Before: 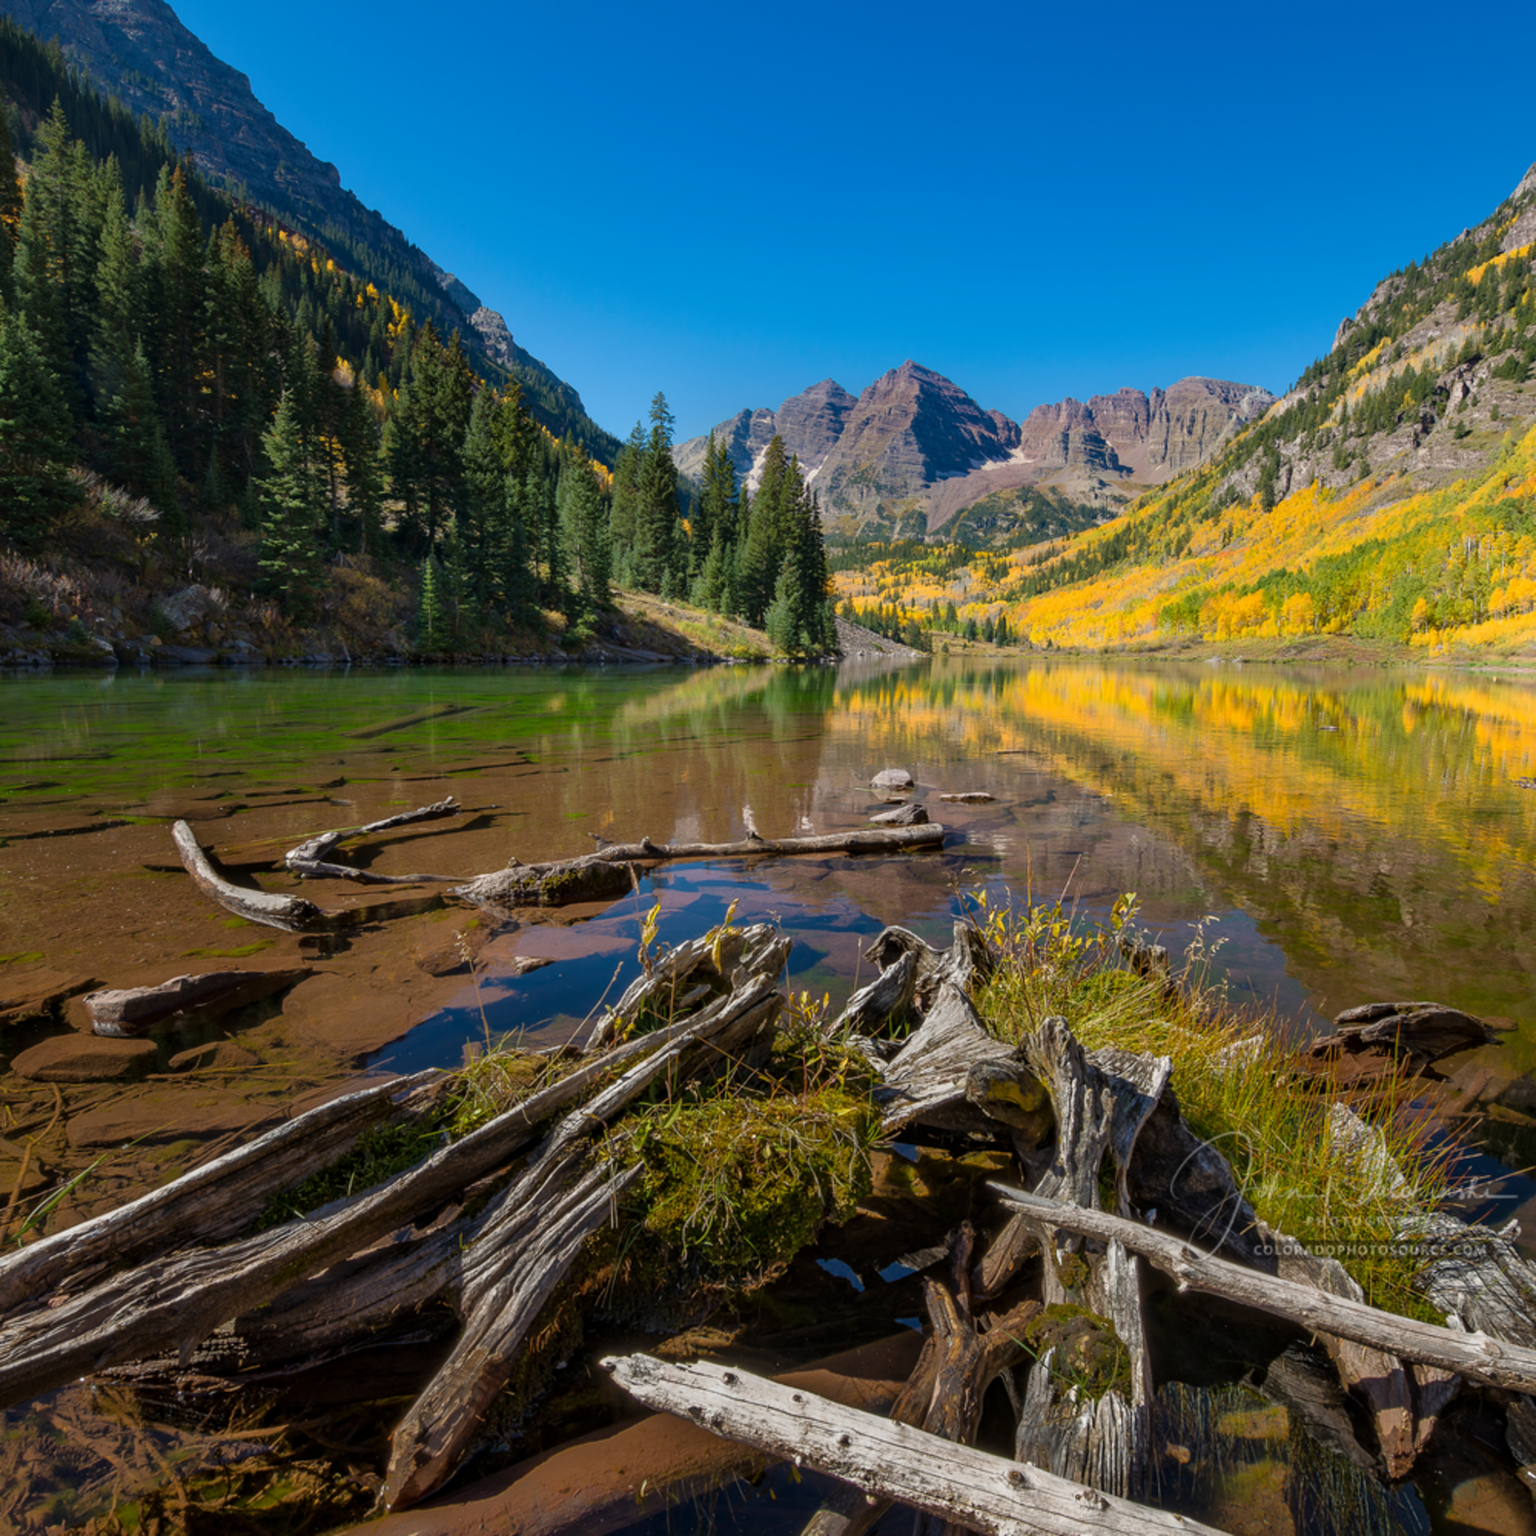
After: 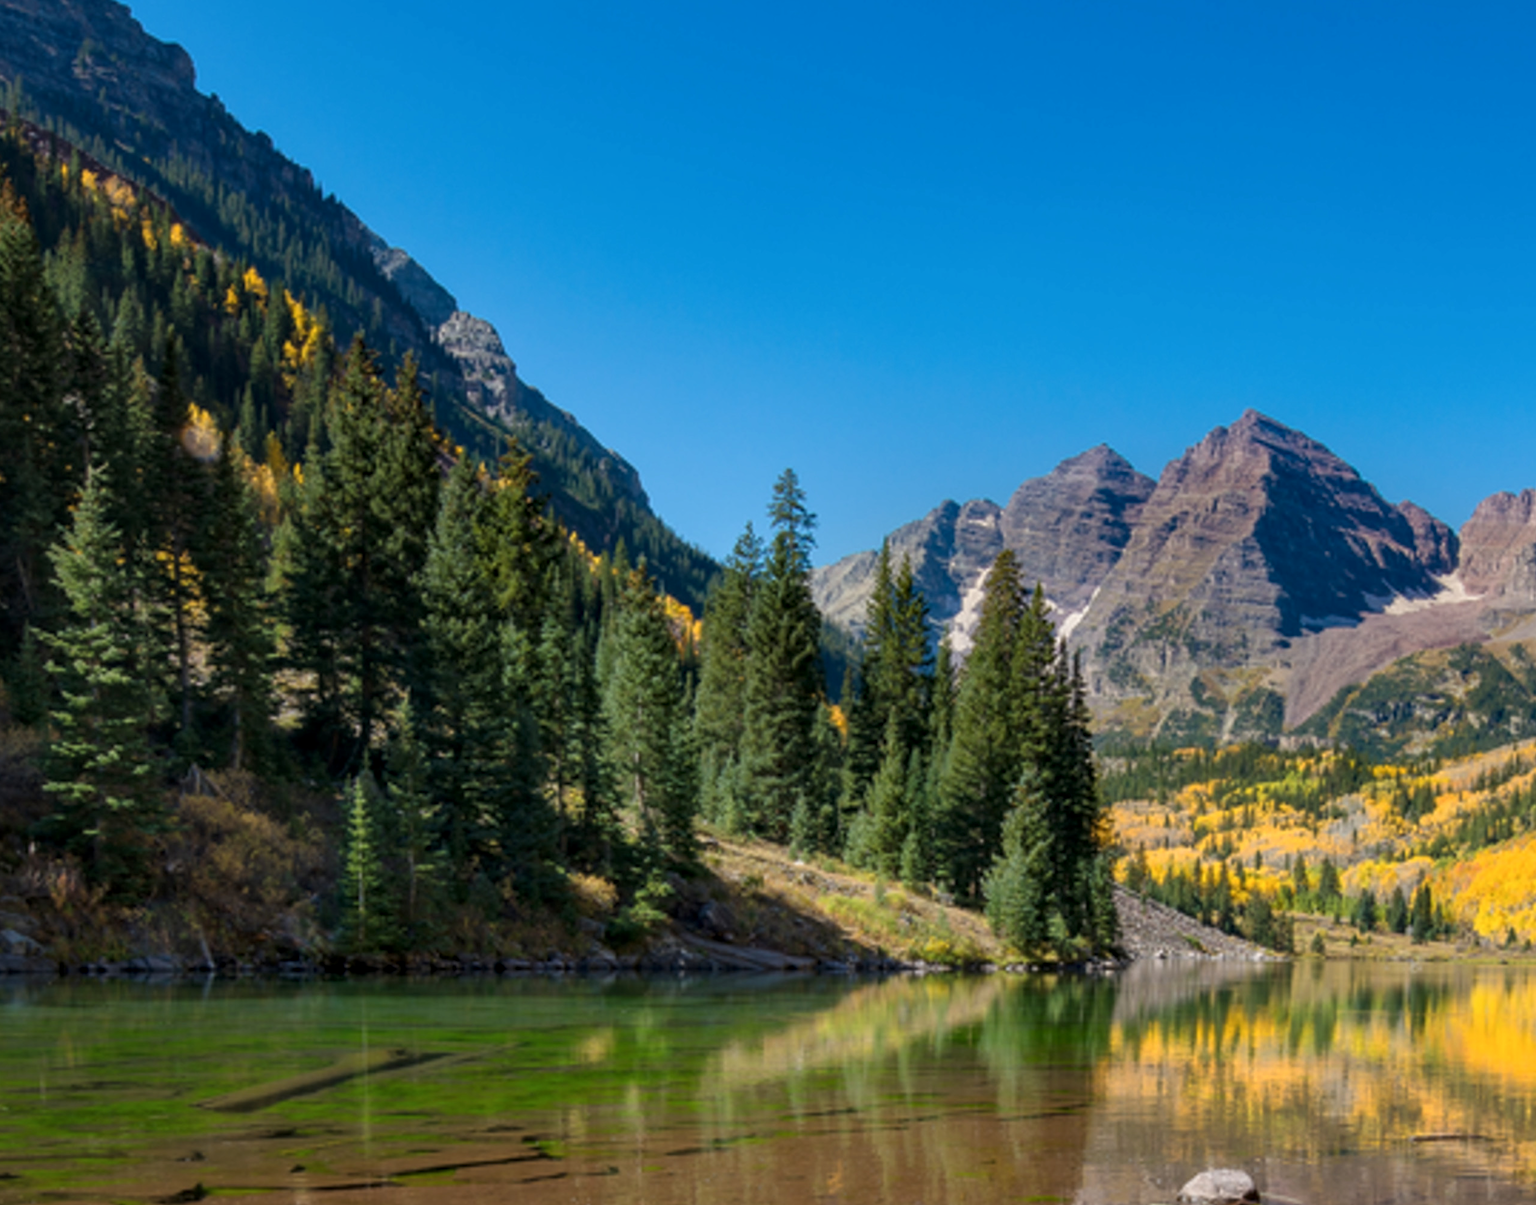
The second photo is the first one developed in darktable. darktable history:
crop: left 15.306%, top 9.065%, right 30.789%, bottom 48.638%
local contrast: on, module defaults
